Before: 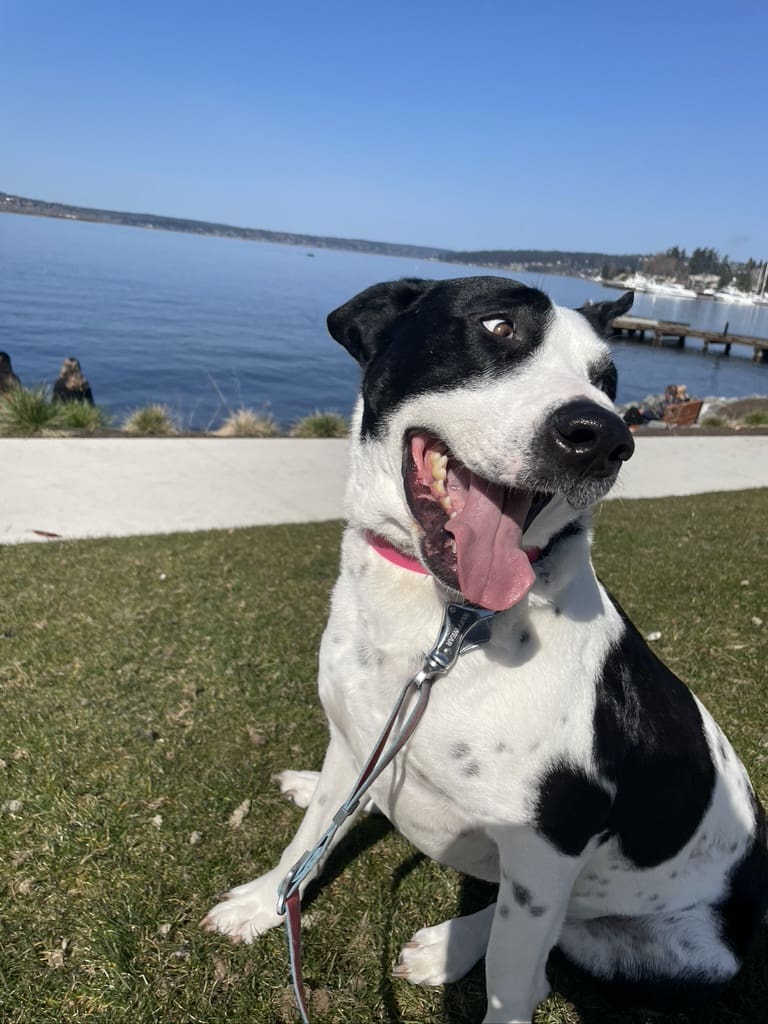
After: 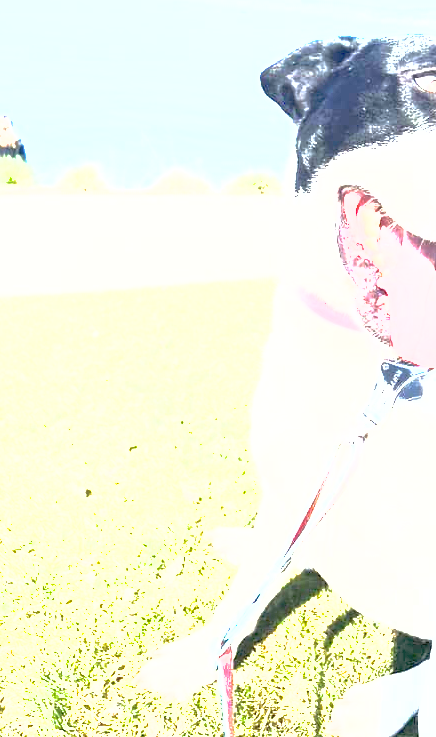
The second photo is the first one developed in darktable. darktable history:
shadows and highlights: on, module defaults
color correction: highlights b* -0.021, saturation 0.987
crop: left 8.763%, top 23.826%, right 34.434%, bottom 4.129%
exposure: black level correction 0, exposure 3.948 EV, compensate highlight preservation false
tone equalizer: -8 EV -0.746 EV, -7 EV -0.672 EV, -6 EV -0.601 EV, -5 EV -0.389 EV, -3 EV 0.383 EV, -2 EV 0.6 EV, -1 EV 0.675 EV, +0 EV 0.737 EV
